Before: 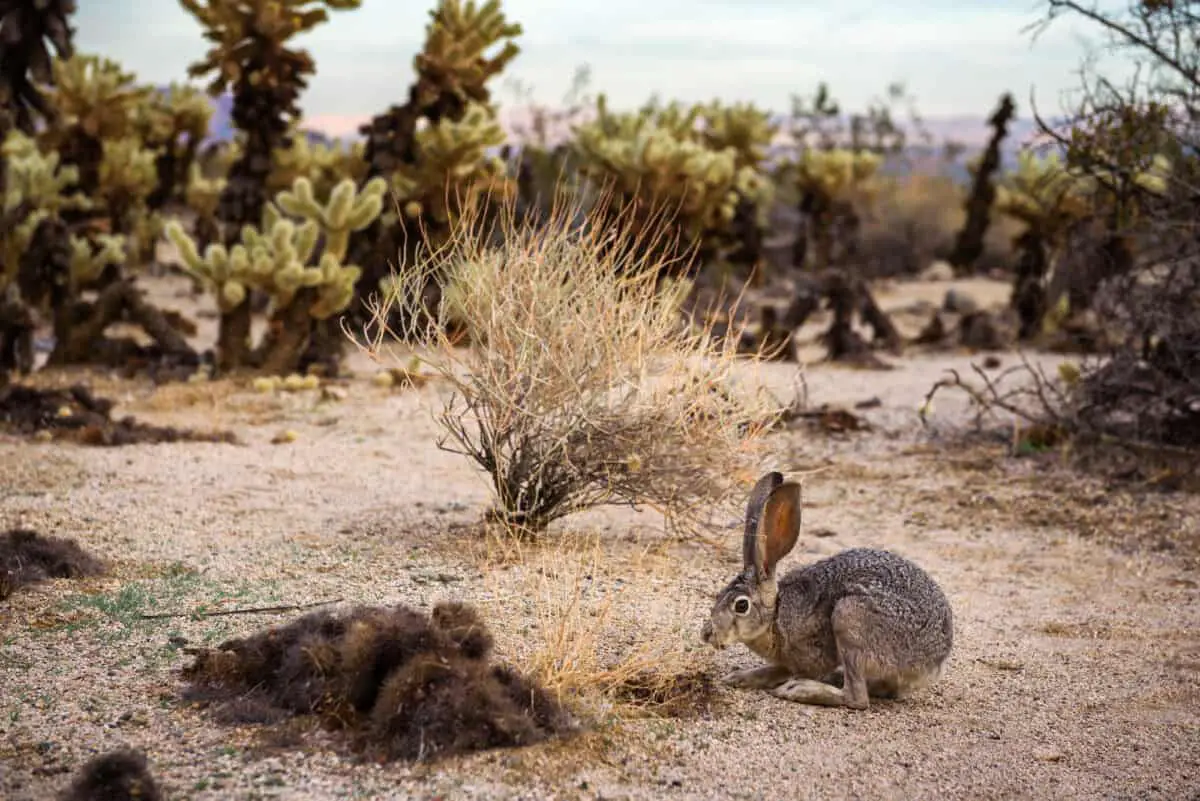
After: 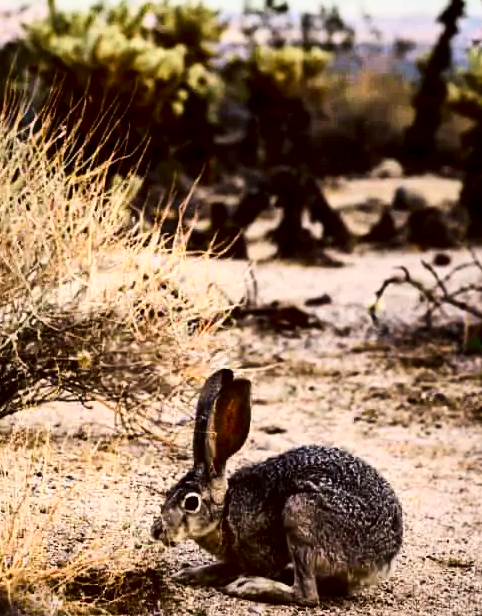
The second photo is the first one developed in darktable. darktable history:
tone curve: curves: ch0 [(0, 0) (0.131, 0.116) (0.316, 0.345) (0.501, 0.584) (0.629, 0.732) (0.812, 0.888) (1, 0.974)]; ch1 [(0, 0) (0.366, 0.367) (0.475, 0.453) (0.494, 0.497) (0.504, 0.503) (0.553, 0.584) (1, 1)]; ch2 [(0, 0) (0.333, 0.346) (0.375, 0.375) (0.424, 0.43) (0.476, 0.492) (0.502, 0.501) (0.533, 0.556) (0.566, 0.599) (0.614, 0.653) (1, 1)], color space Lab, linked channels, preserve colors none
contrast brightness saturation: contrast 0.239, brightness -0.243, saturation 0.142
local contrast: mode bilateral grid, contrast 26, coarseness 60, detail 152%, midtone range 0.2
crop: left 45.849%, top 12.934%, right 13.94%, bottom 10.146%
